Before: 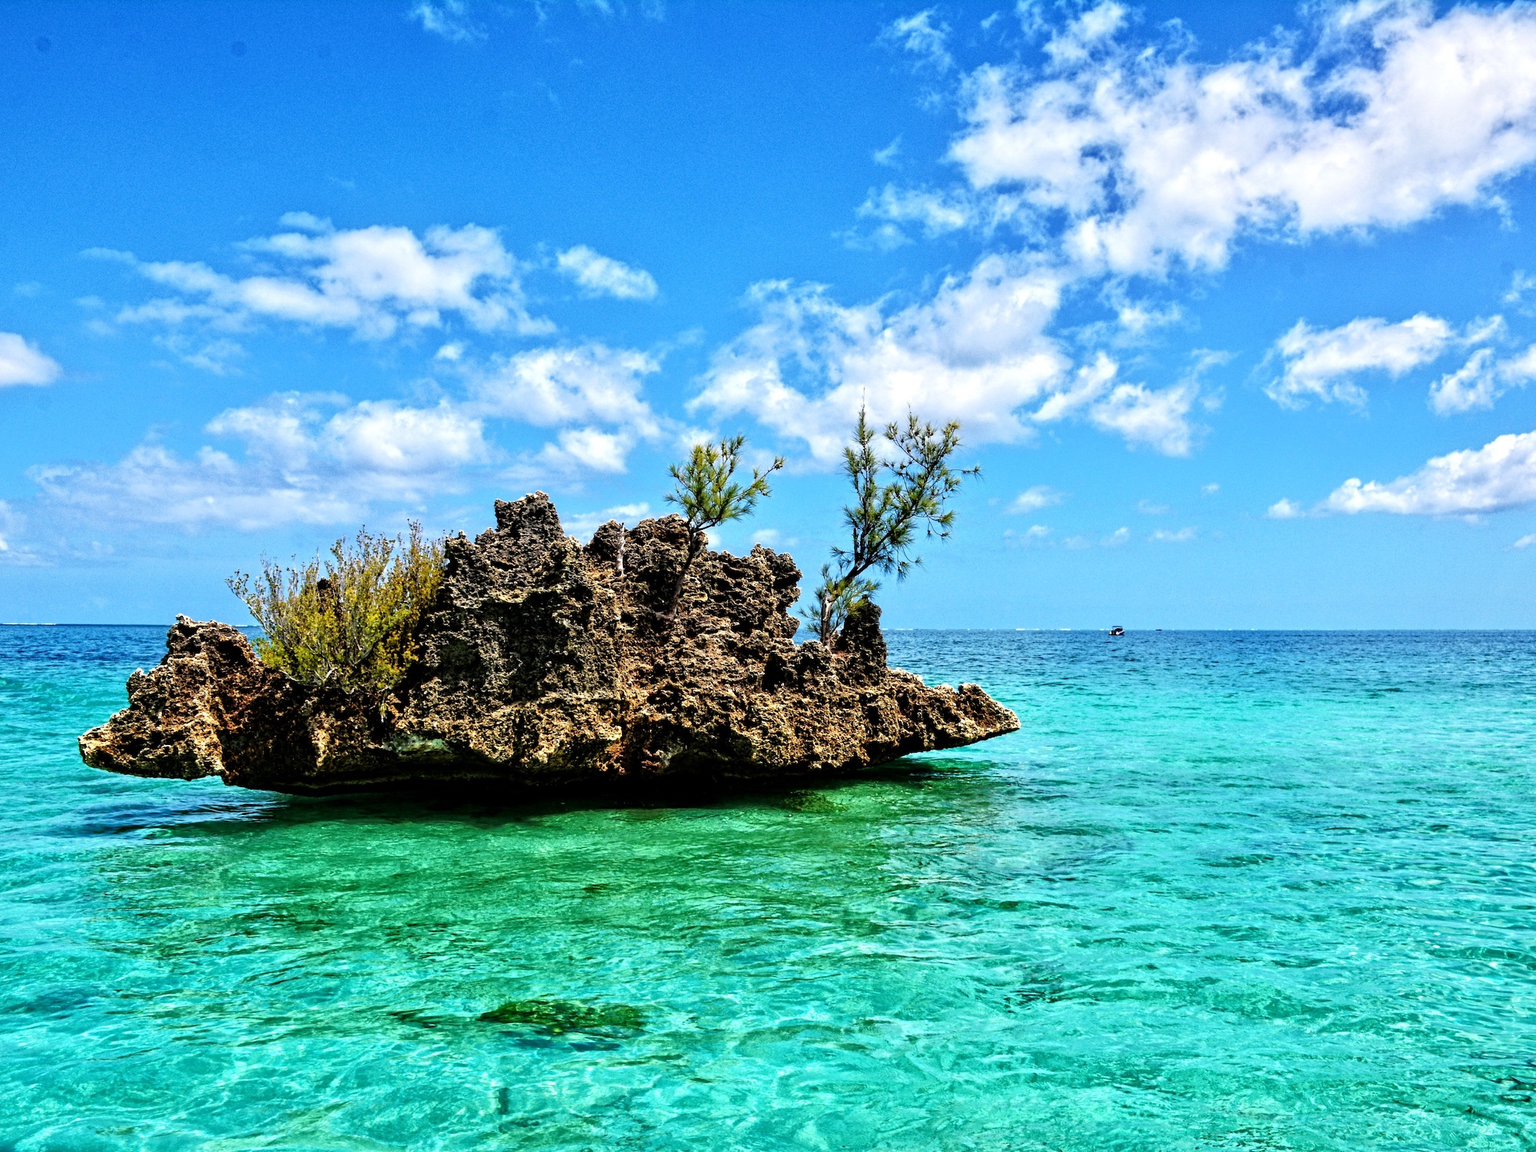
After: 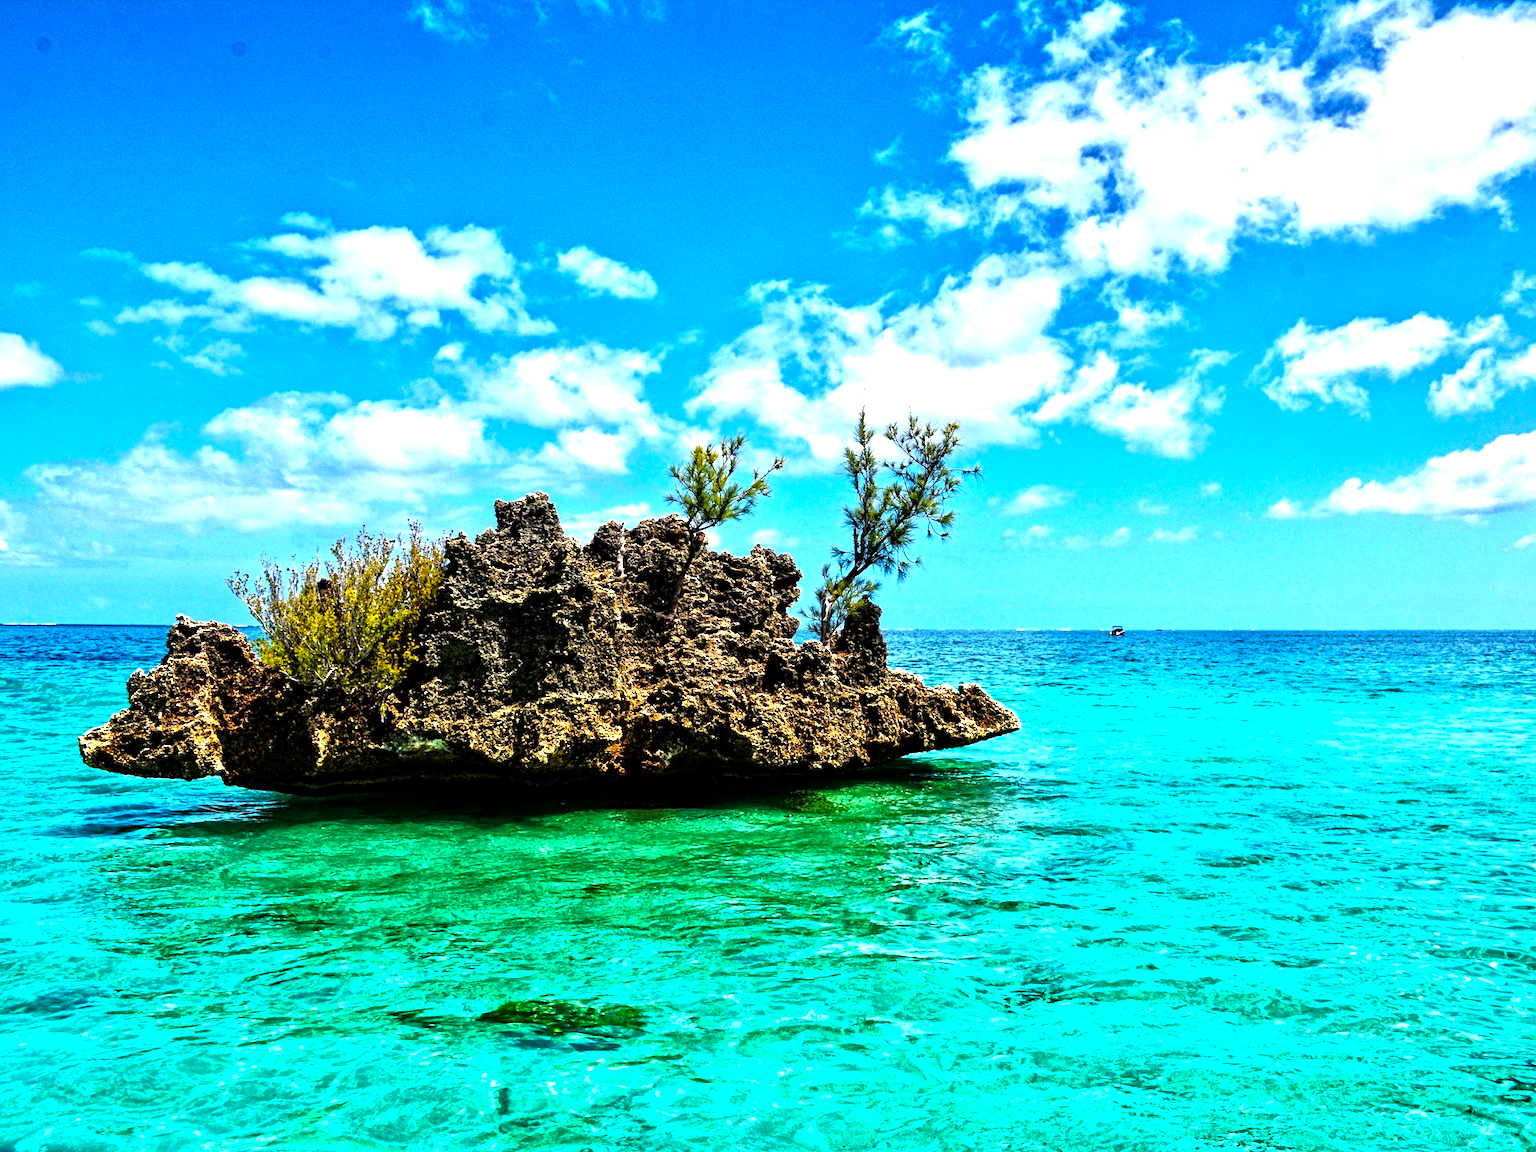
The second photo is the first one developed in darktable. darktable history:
color balance rgb: power › hue 328.84°, highlights gain › luminance 15.025%, perceptual saturation grading › global saturation 18.121%, perceptual brilliance grading › global brilliance 14.275%, perceptual brilliance grading › shadows -34.78%, global vibrance 20%
